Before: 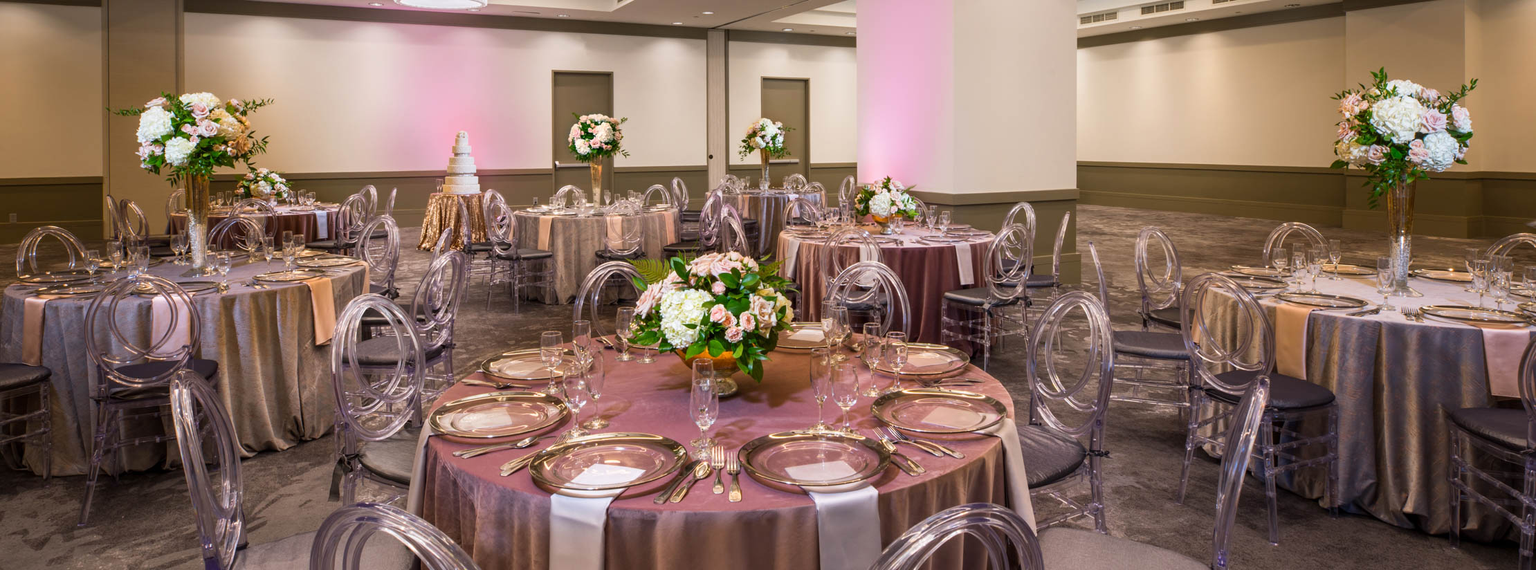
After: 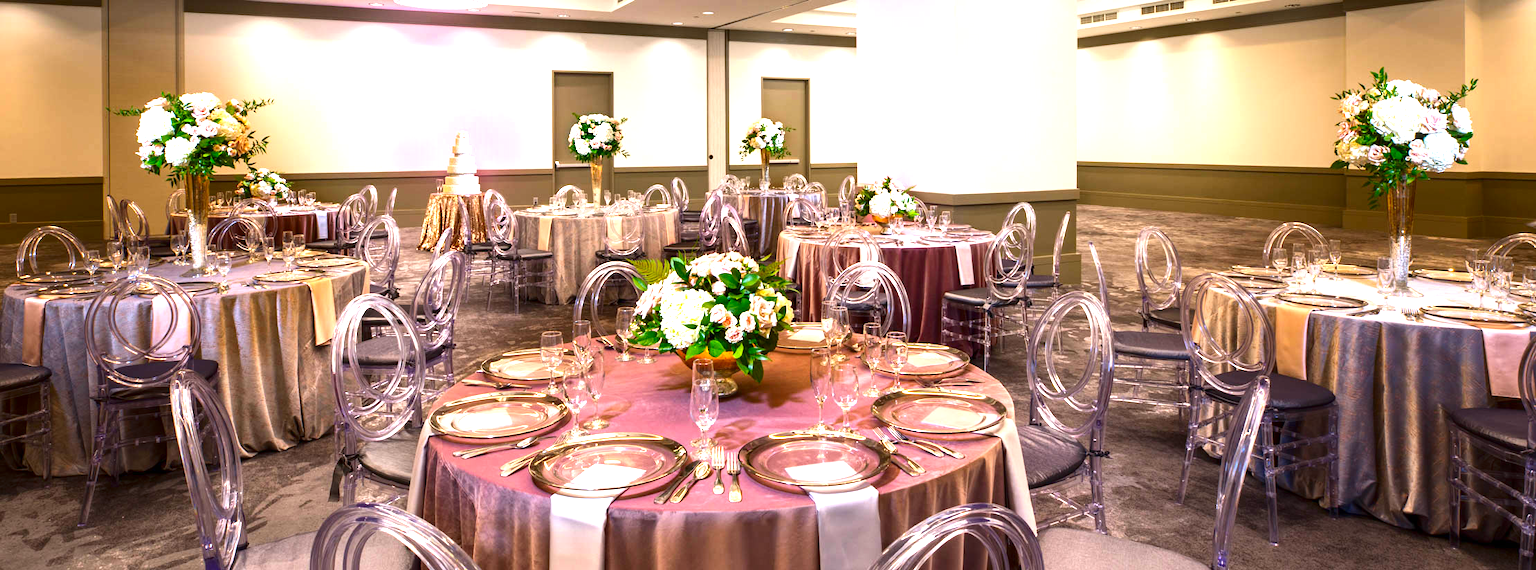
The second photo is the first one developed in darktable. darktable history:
contrast brightness saturation: contrast 0.12, brightness -0.12, saturation 0.2
exposure: black level correction 0, exposure 1.2 EV, compensate highlight preservation false
